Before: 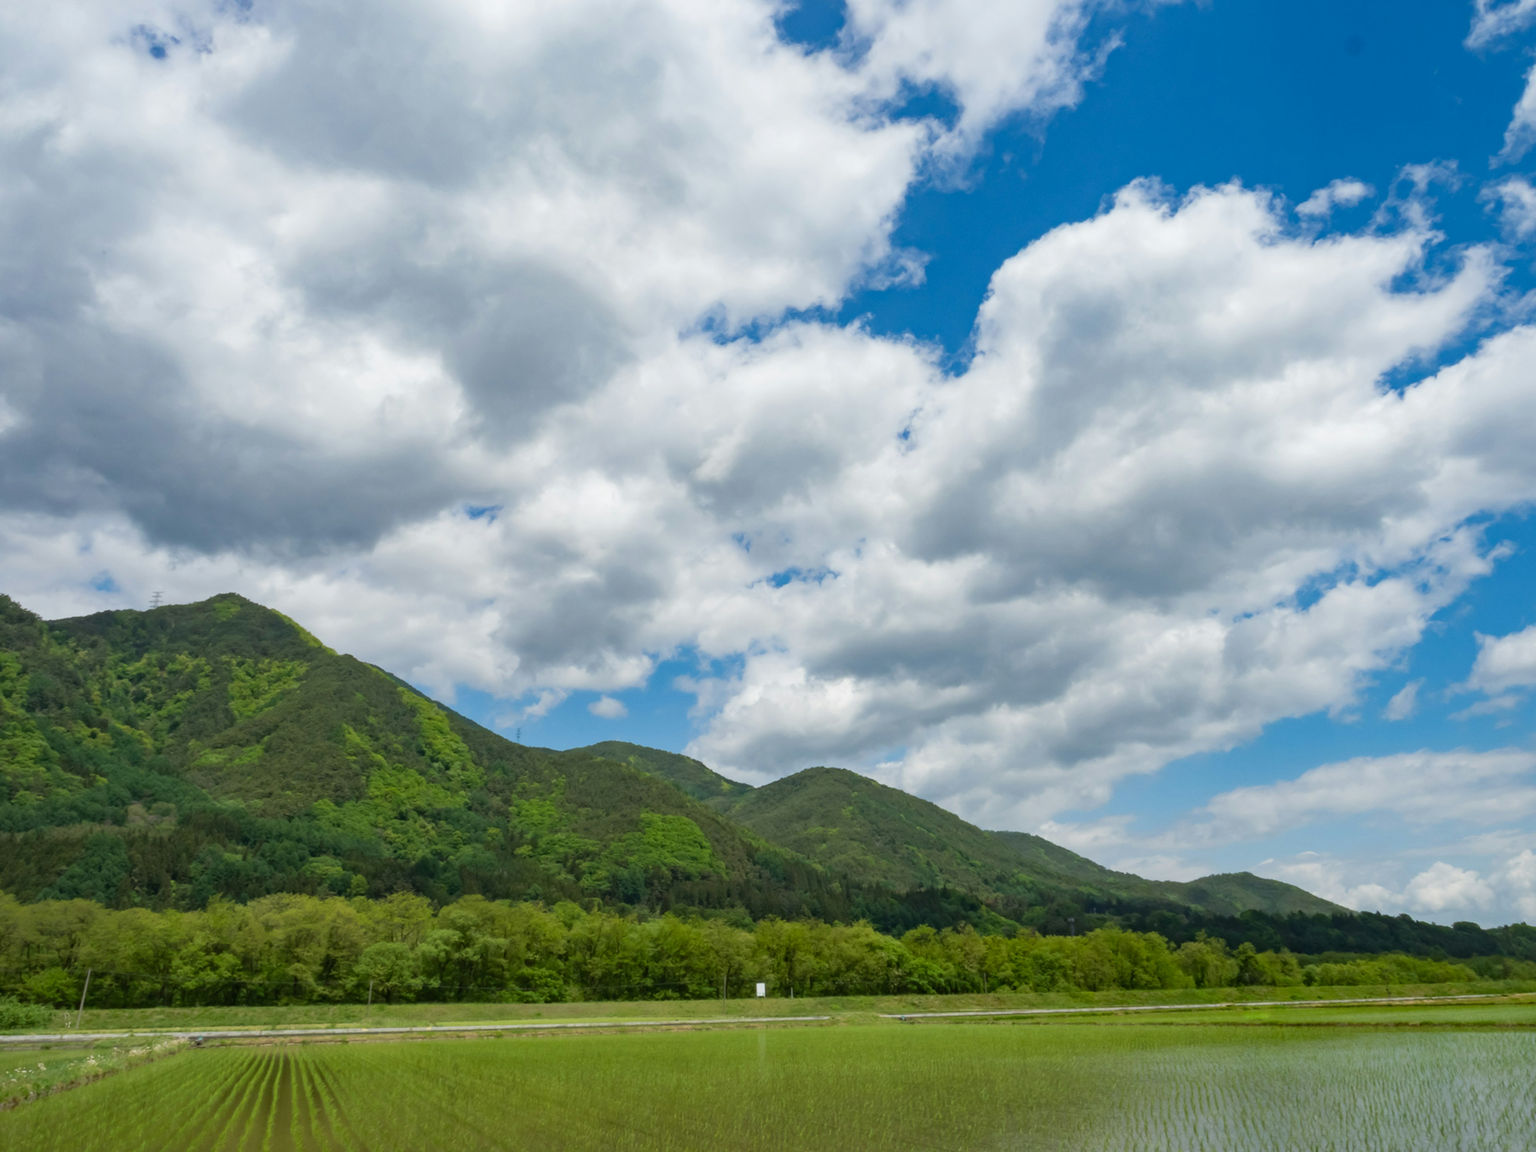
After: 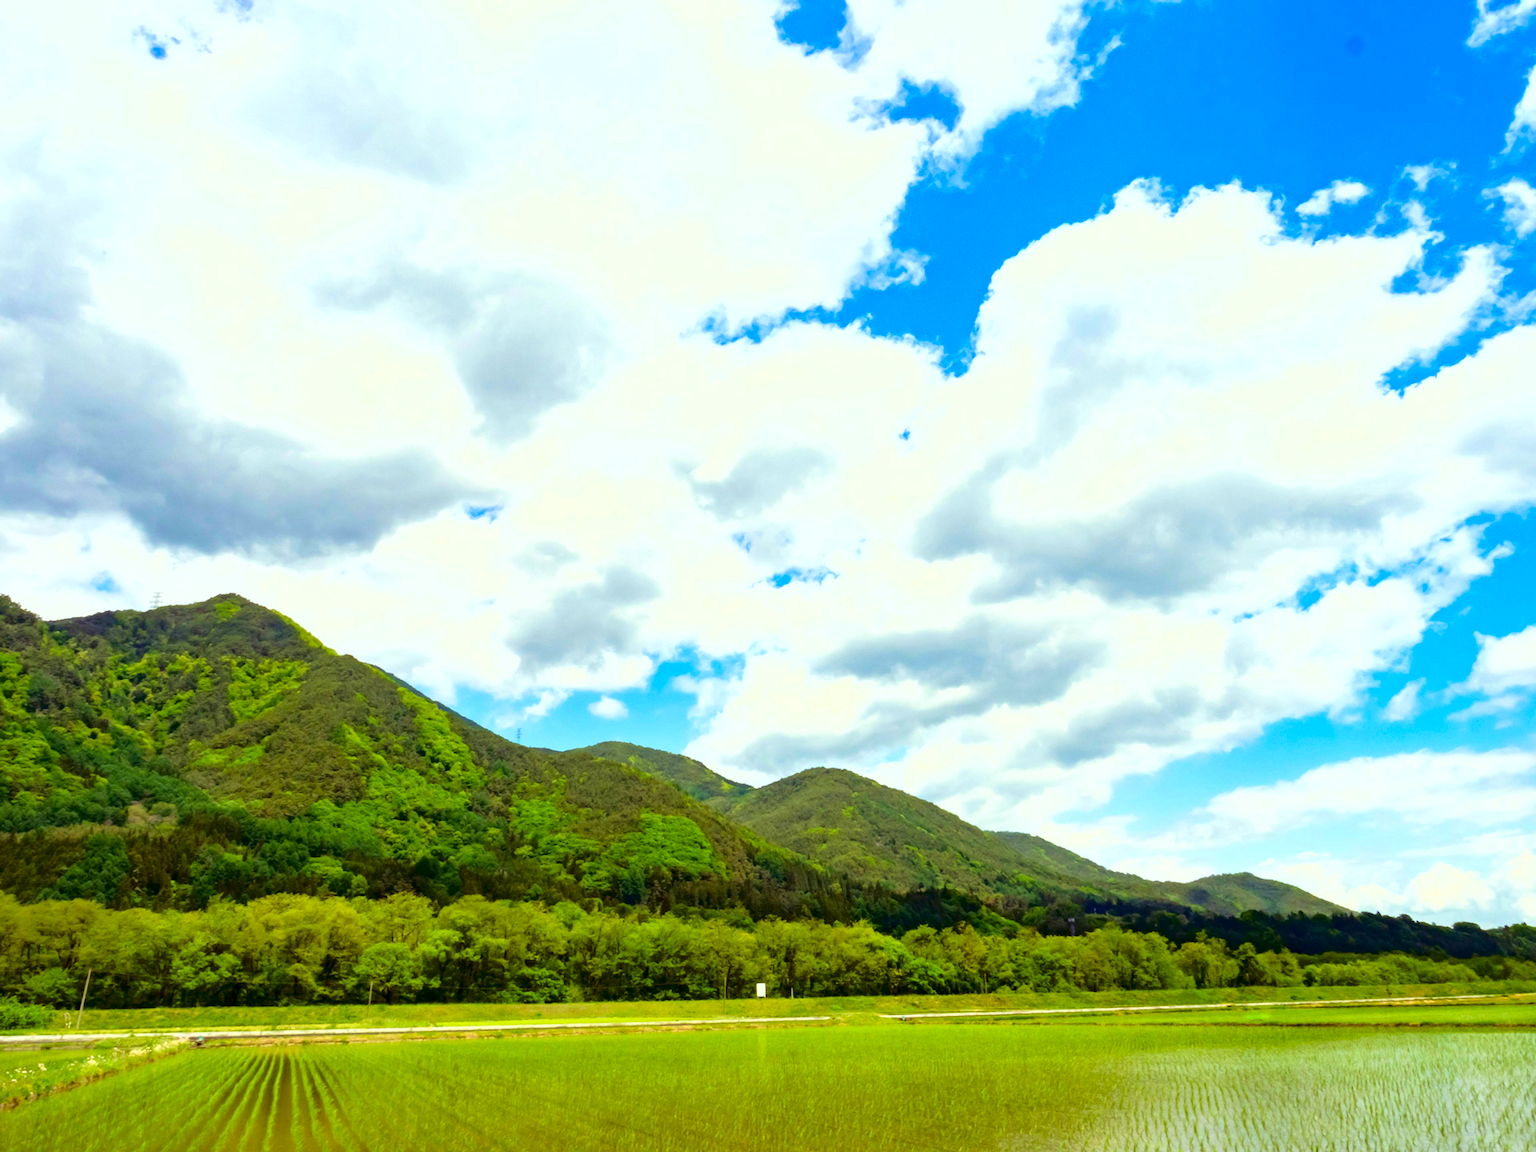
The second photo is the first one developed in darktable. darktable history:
exposure: black level correction 0, exposure 1.015 EV, compensate exposure bias true, compensate highlight preservation false
fill light: exposure -2 EV, width 8.6
vibrance: on, module defaults
local contrast: mode bilateral grid, contrast 20, coarseness 50, detail 102%, midtone range 0.2
contrast brightness saturation: contrast 0.09, saturation 0.28
color balance rgb: shadows lift › luminance -21.66%, shadows lift › chroma 8.98%, shadows lift › hue 283.37°, power › chroma 1.05%, power › hue 25.59°, highlights gain › luminance 6.08%, highlights gain › chroma 2.55%, highlights gain › hue 90°, global offset › luminance -0.87%, perceptual saturation grading › global saturation 25%, perceptual saturation grading › highlights -28.39%, perceptual saturation grading › shadows 33.98%
velvia: on, module defaults
white balance: emerald 1
